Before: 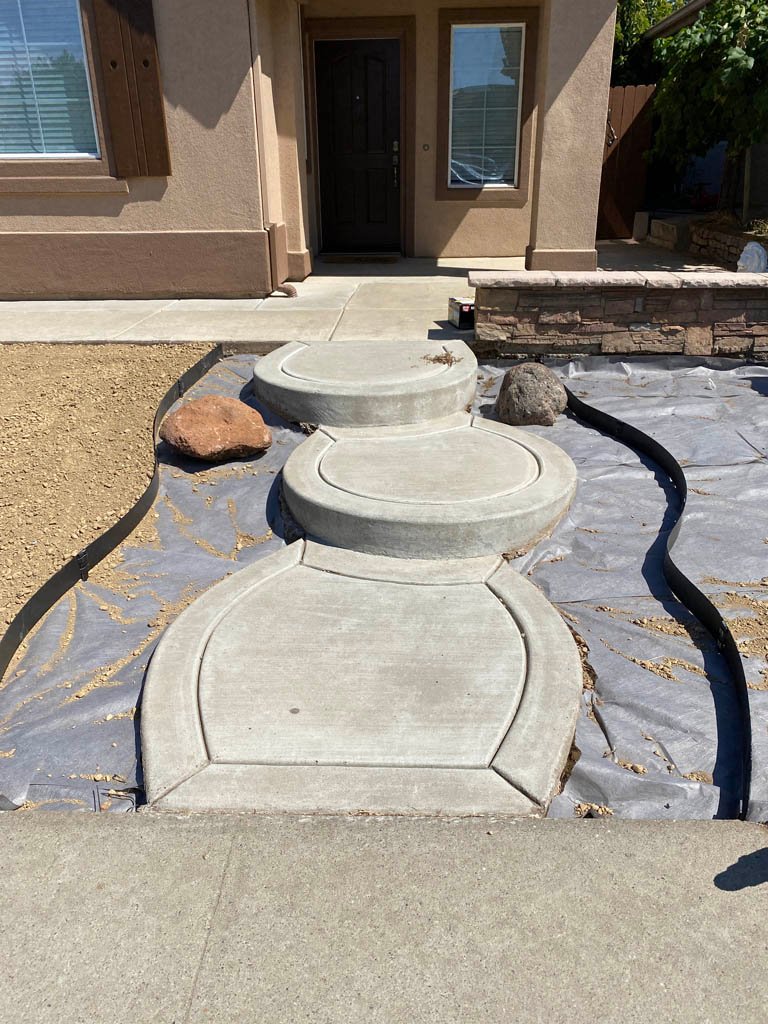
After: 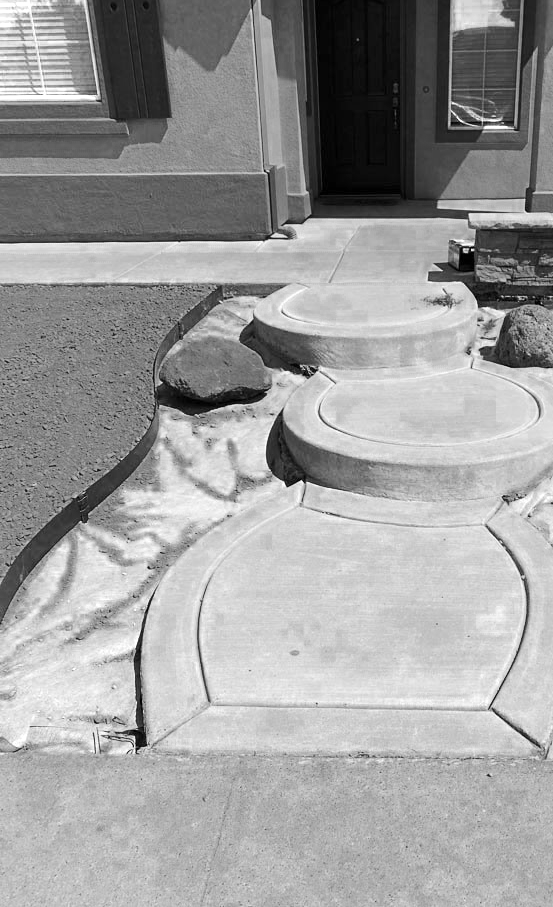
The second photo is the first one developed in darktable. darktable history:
exposure: exposure 0.246 EV, compensate exposure bias true, compensate highlight preservation false
crop: top 5.739%, right 27.905%, bottom 5.662%
color zones: curves: ch0 [(0.287, 0.048) (0.493, 0.484) (0.737, 0.816)]; ch1 [(0, 0) (0.143, 0) (0.286, 0) (0.429, 0) (0.571, 0) (0.714, 0) (0.857, 0)]
tone equalizer: -8 EV 0.001 EV, -7 EV -0.031 EV, -6 EV 0.02 EV, -5 EV 0.047 EV, -4 EV 0.298 EV, -3 EV 0.631 EV, -2 EV 0.571 EV, -1 EV 0.176 EV, +0 EV 0.048 EV, edges refinement/feathering 500, mask exposure compensation -1.57 EV, preserve details no
